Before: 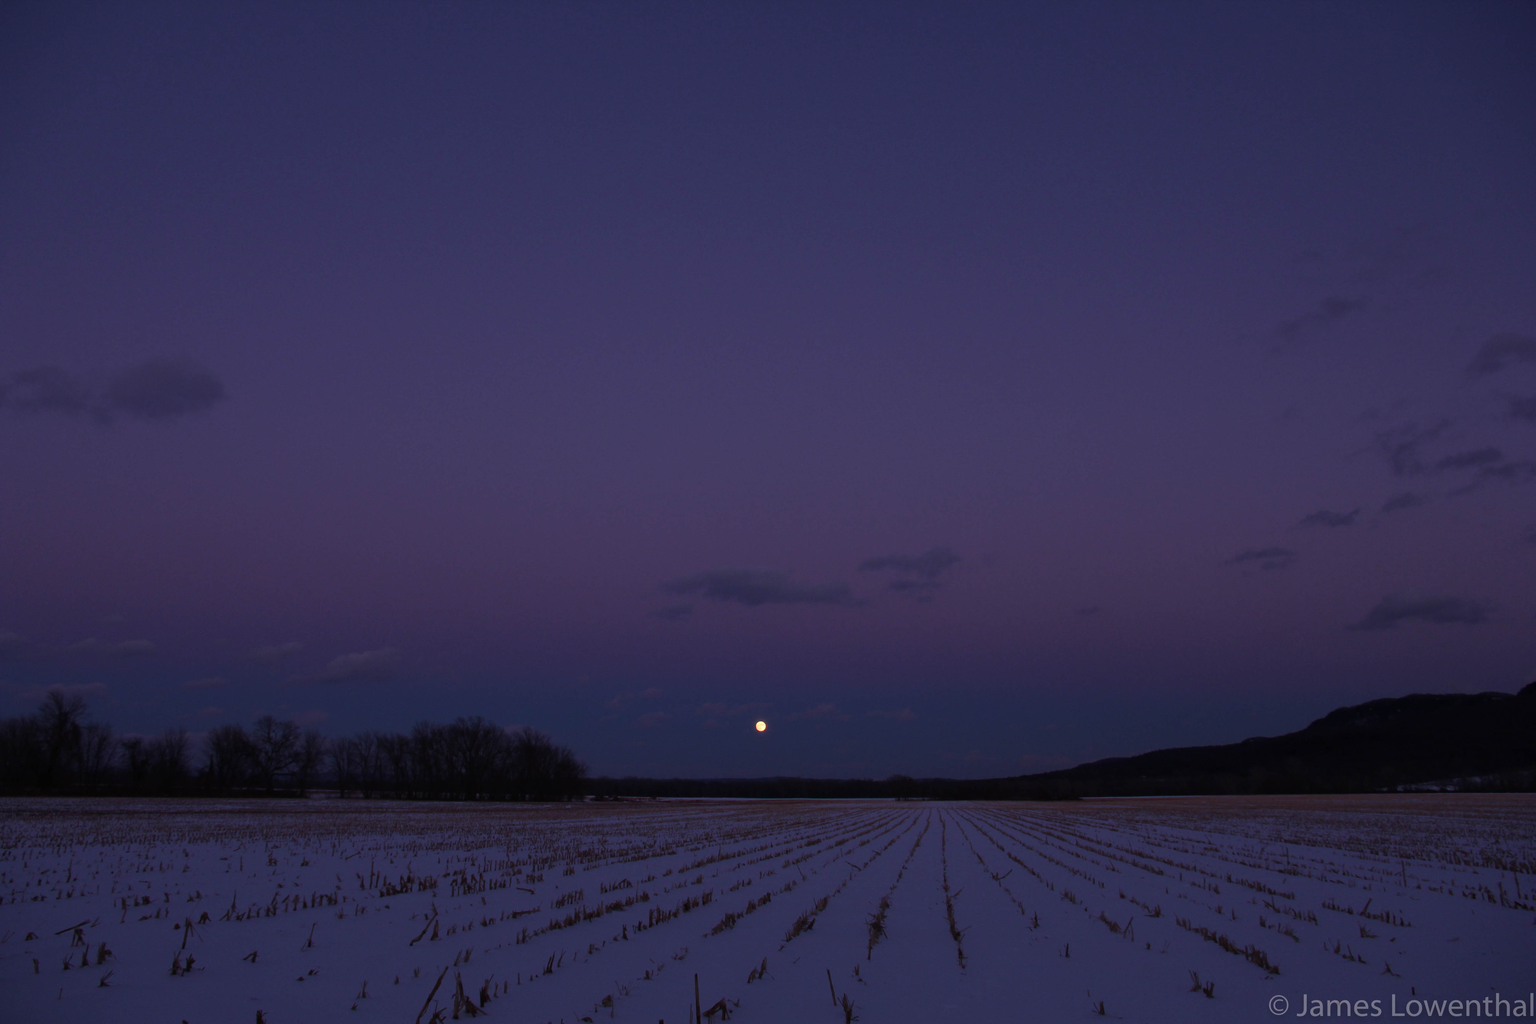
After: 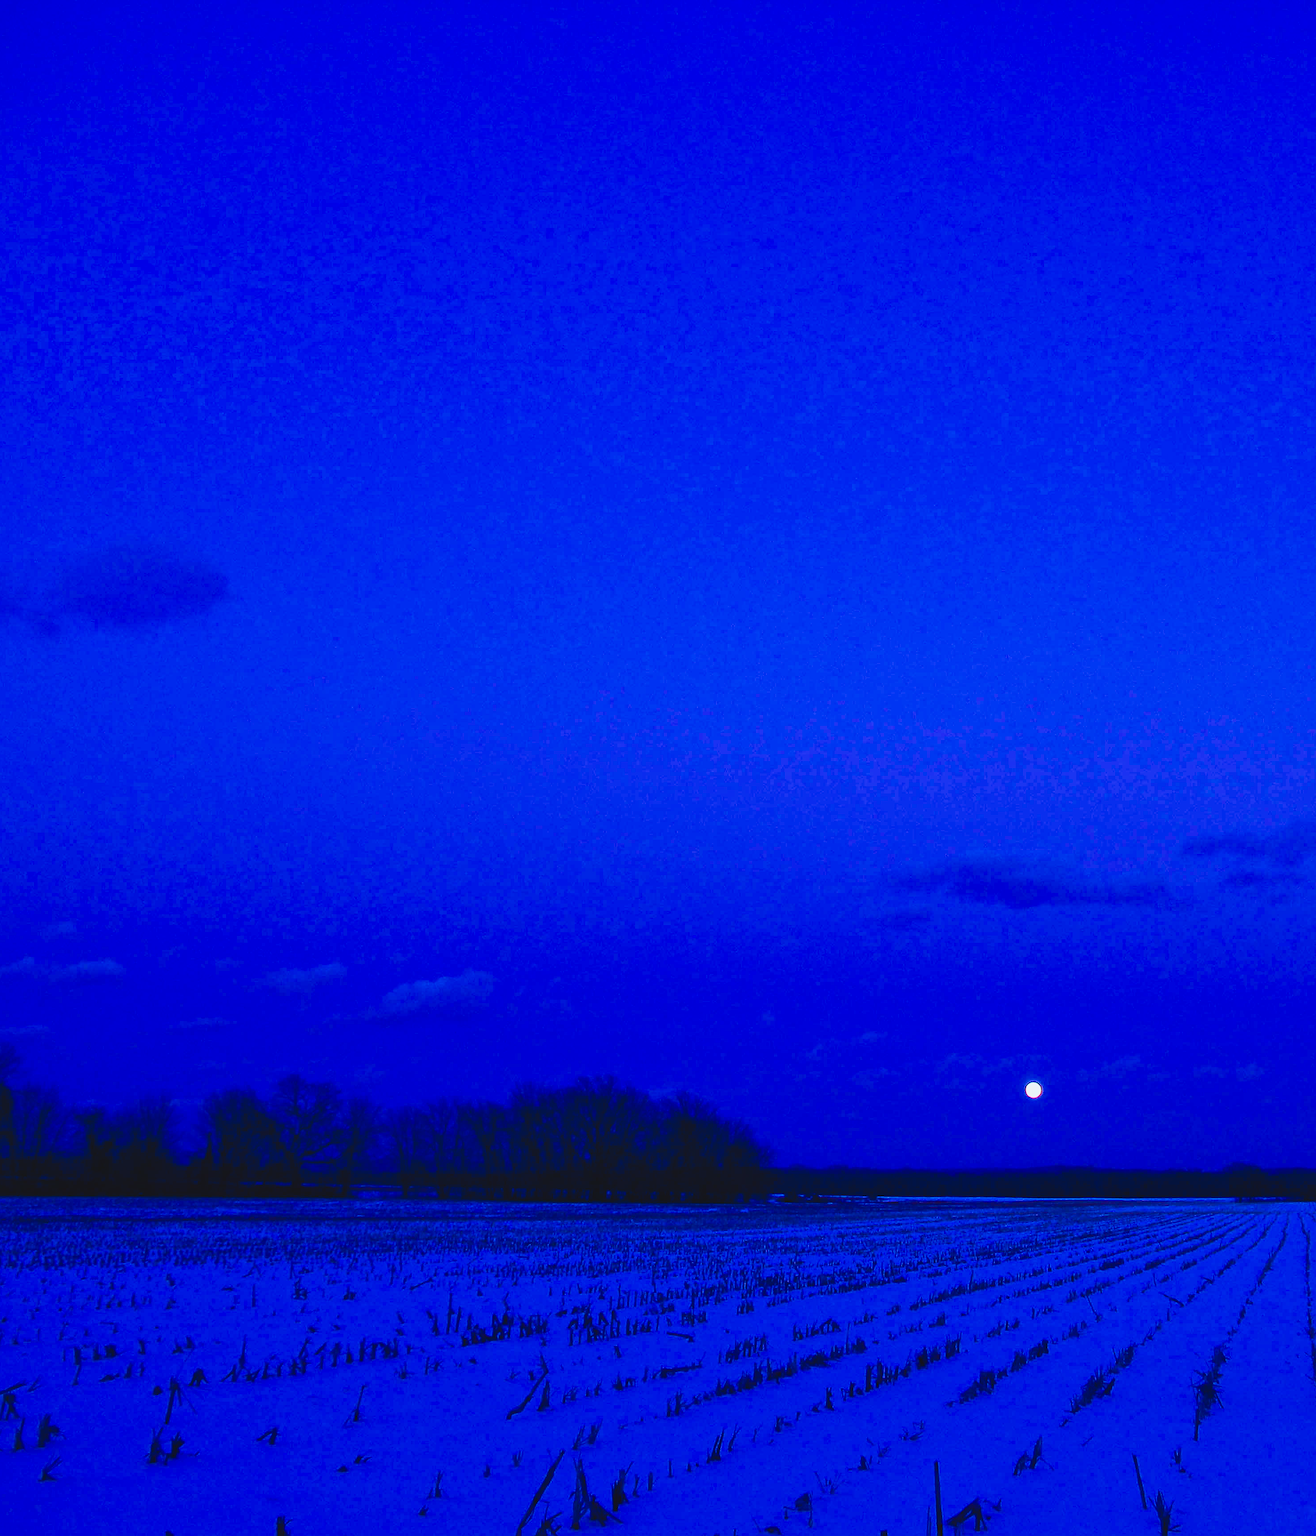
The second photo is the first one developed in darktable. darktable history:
base curve: curves: ch0 [(0, 0) (0.012, 0.01) (0.073, 0.168) (0.31, 0.711) (0.645, 0.957) (1, 1)], preserve colors none
tone curve: curves: ch0 [(0, 0.072) (0.249, 0.176) (0.518, 0.489) (0.832, 0.854) (1, 0.948)], color space Lab, independent channels, preserve colors none
local contrast: mode bilateral grid, contrast 20, coarseness 49, detail 119%, midtone range 0.2
crop: left 4.723%, right 38.145%
sharpen: radius 1.416, amount 1.233, threshold 0.774
color calibration: output colorfulness [0, 0.315, 0, 0], gray › normalize channels true, illuminant as shot in camera, x 0.483, y 0.431, temperature 2434.16 K, gamut compression 0.023
exposure: black level correction 0.001, exposure 0.5 EV, compensate exposure bias true, compensate highlight preservation false
